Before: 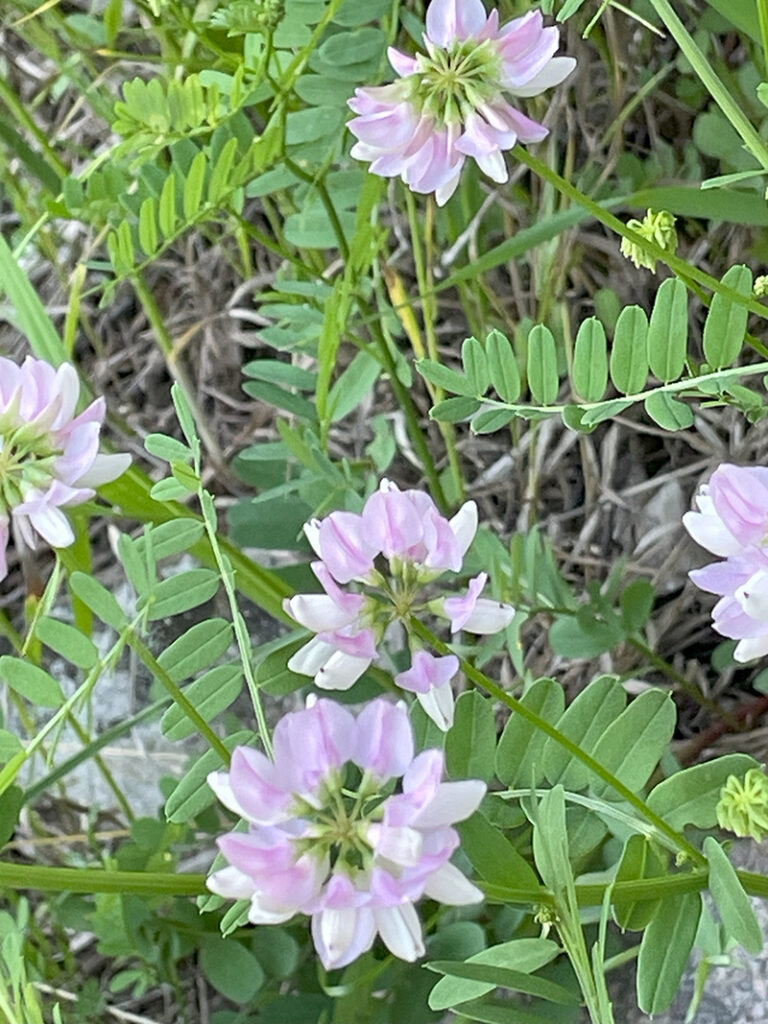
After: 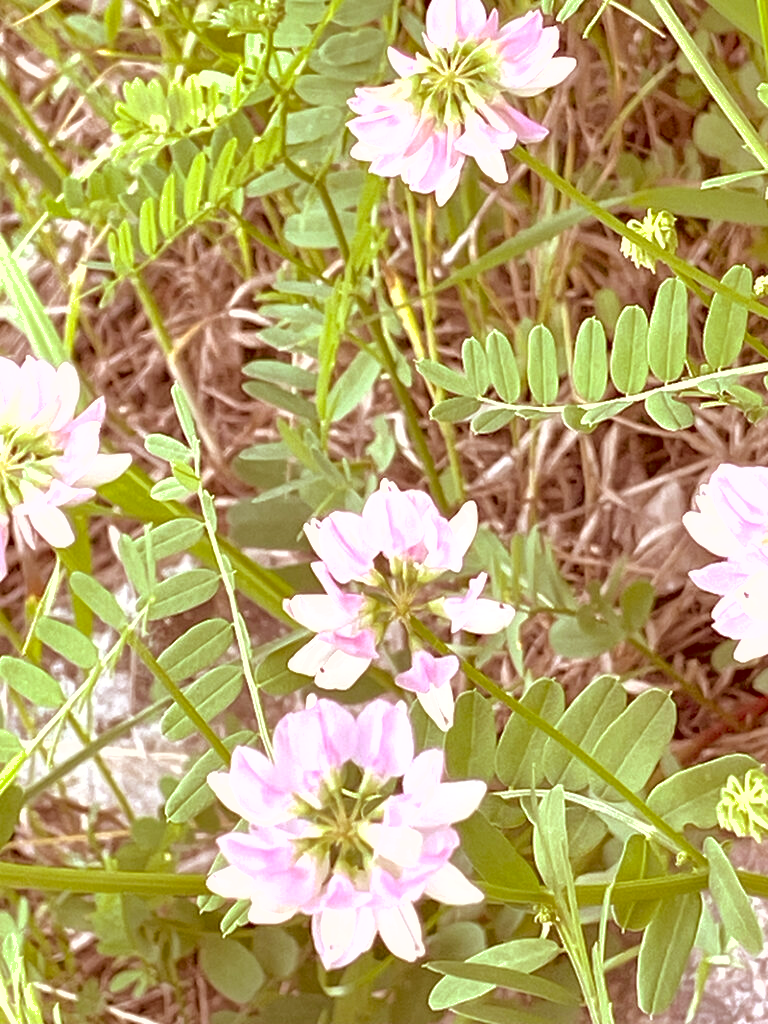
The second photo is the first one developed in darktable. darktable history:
contrast equalizer: octaves 7, y [[0.5, 0.5, 0.478, 0.5, 0.5, 0.5], [0.5 ×6], [0.5 ×6], [0 ×6], [0 ×6]]
shadows and highlights: on, module defaults
contrast brightness saturation: contrast -0.108
color correction: highlights a* 9.56, highlights b* 8.52, shadows a* 39.87, shadows b* 39.91, saturation 0.802
exposure: black level correction 0.001, exposure 1 EV, compensate highlight preservation false
